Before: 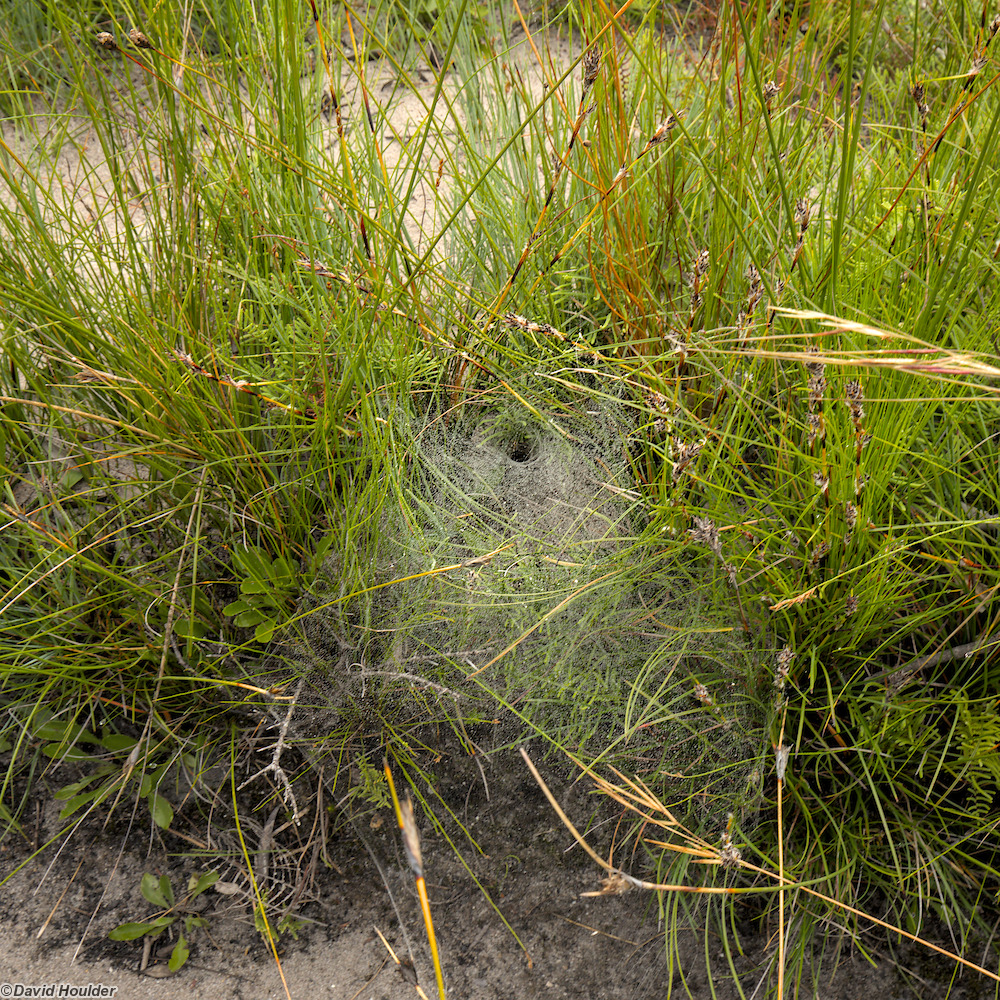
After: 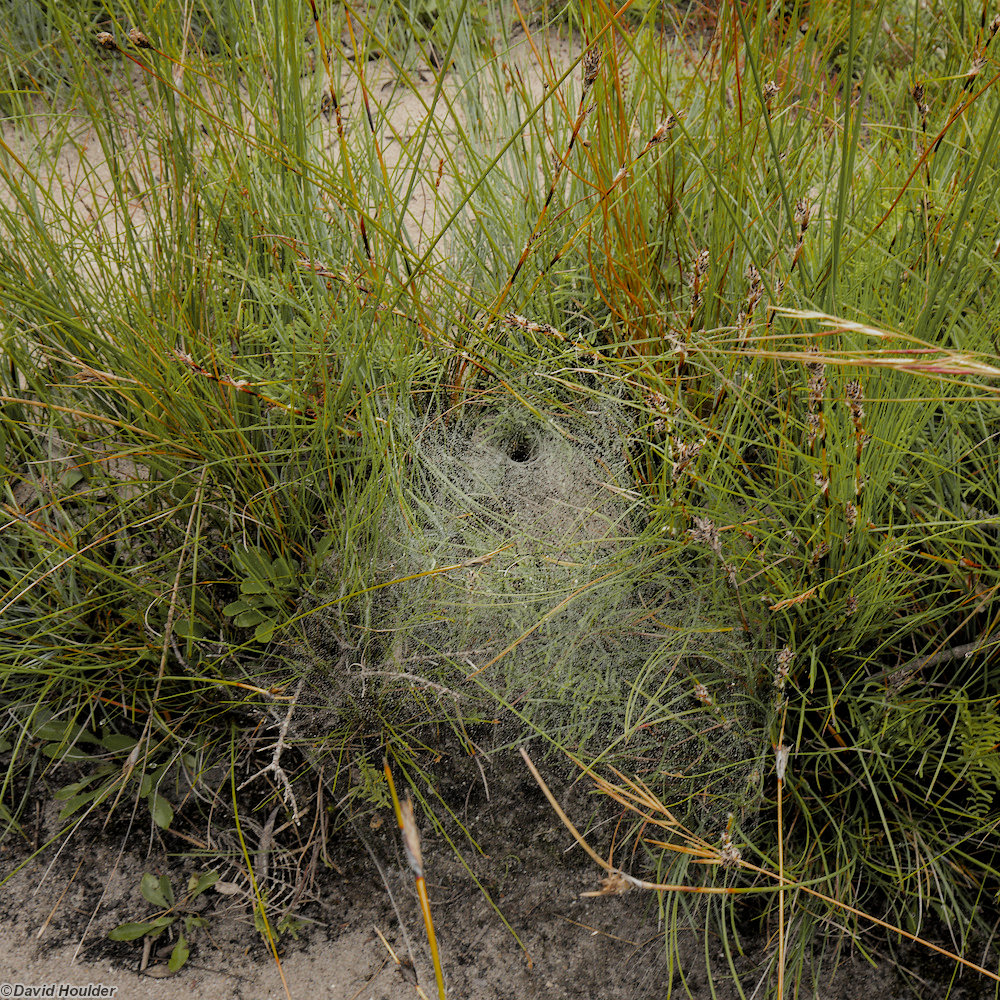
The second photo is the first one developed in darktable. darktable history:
color zones: curves: ch0 [(0.004, 0.388) (0.125, 0.392) (0.25, 0.404) (0.375, 0.5) (0.5, 0.5) (0.625, 0.5) (0.75, 0.5) (0.875, 0.5)]; ch1 [(0, 0.5) (0.125, 0.5) (0.25, 0.5) (0.375, 0.124) (0.524, 0.124) (0.645, 0.128) (0.789, 0.132) (0.914, 0.096) (0.998, 0.068)]
filmic rgb: black relative exposure -7.65 EV, white relative exposure 4.56 EV, hardness 3.61, contrast 1.05
